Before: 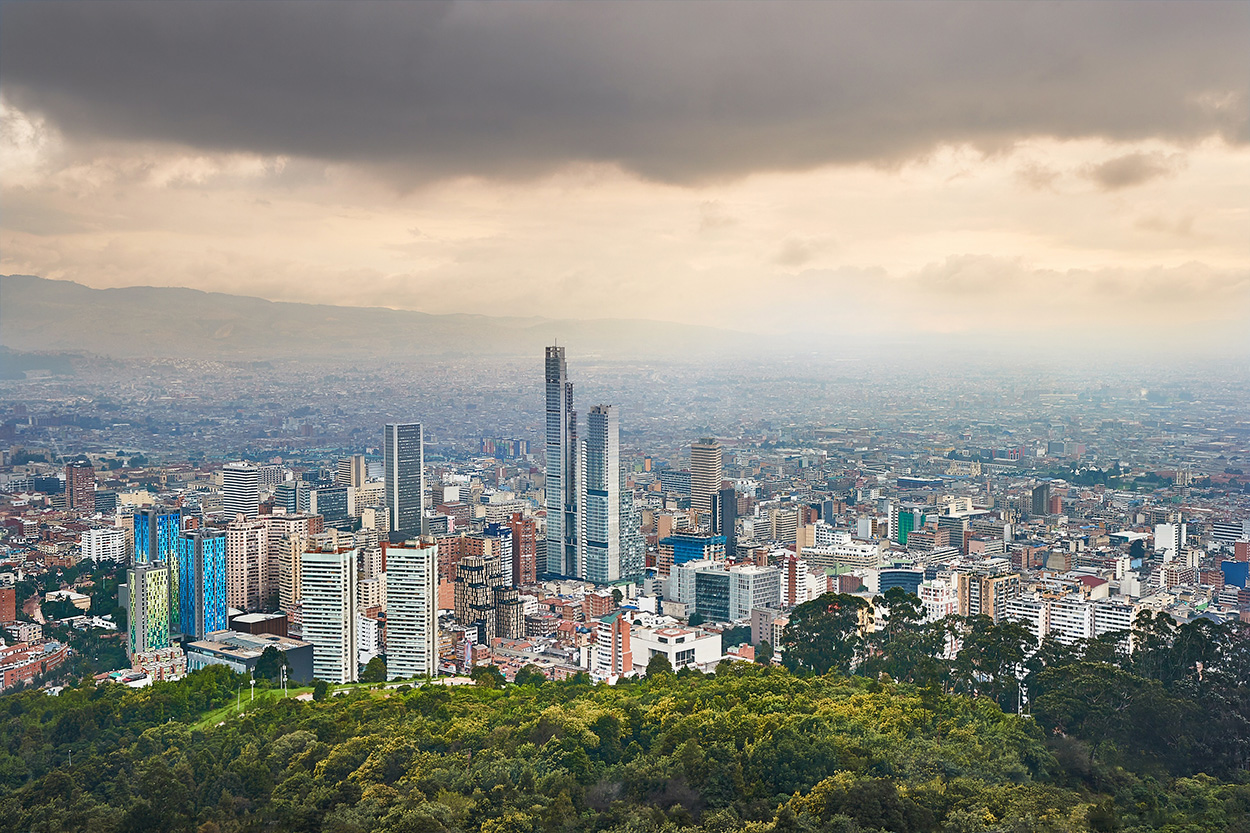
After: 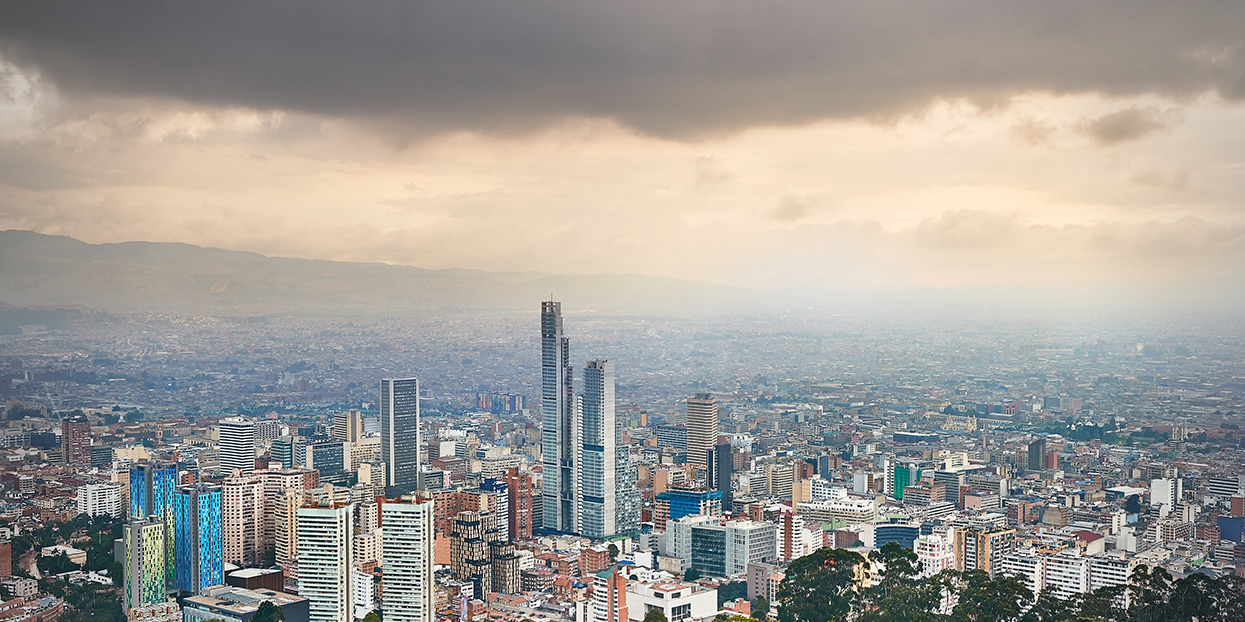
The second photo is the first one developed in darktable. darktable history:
vignetting: fall-off start 74.49%, fall-off radius 65.9%, brightness -0.628, saturation -0.68
crop: left 0.387%, top 5.469%, bottom 19.809%
